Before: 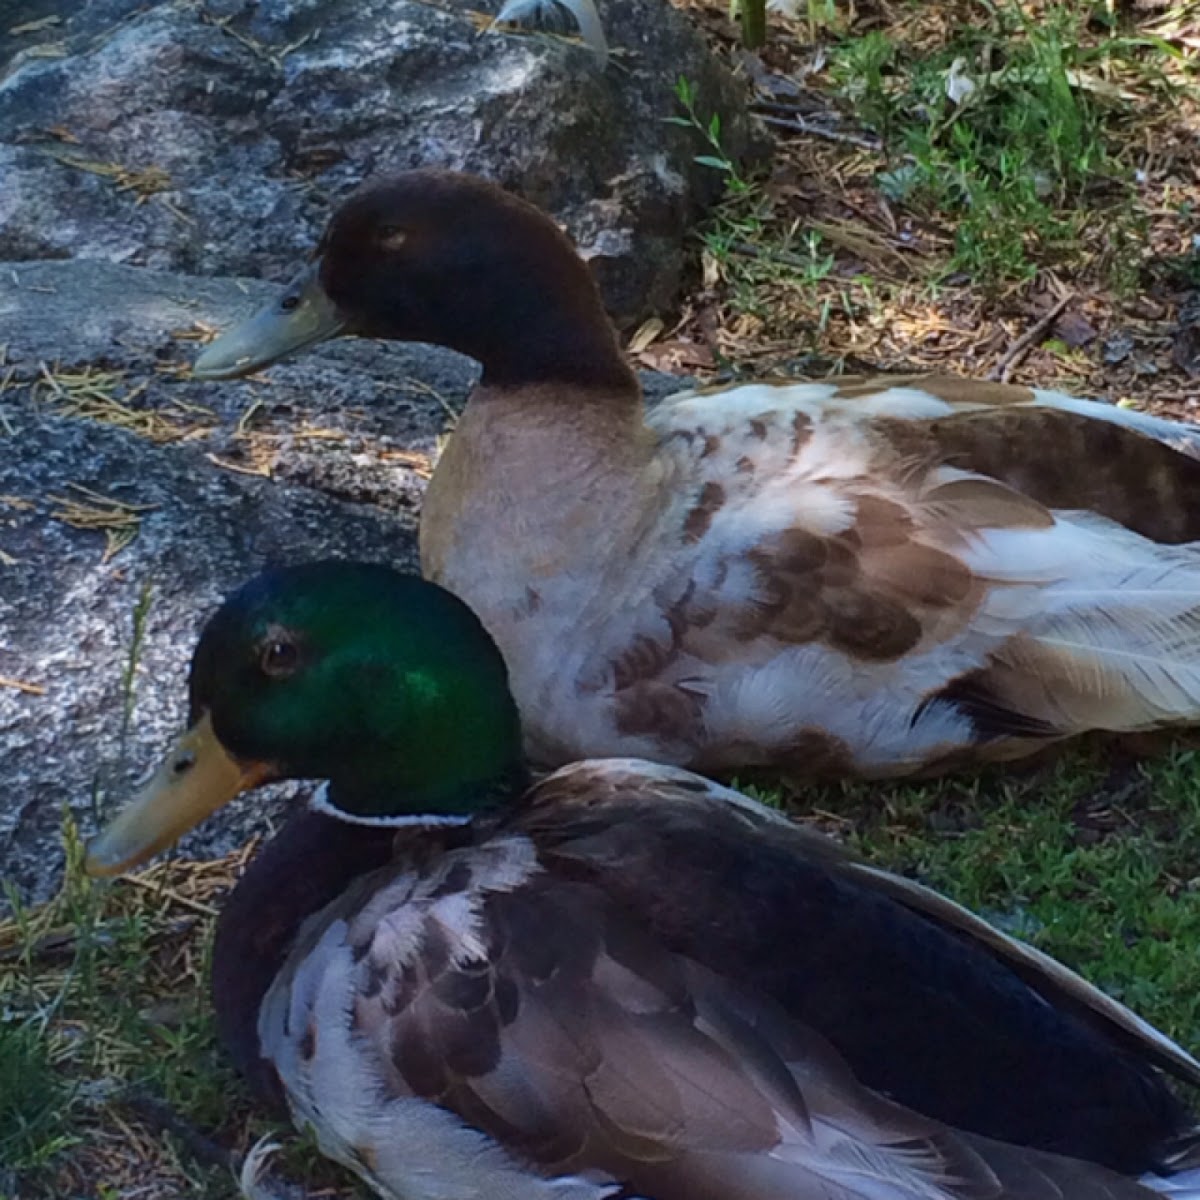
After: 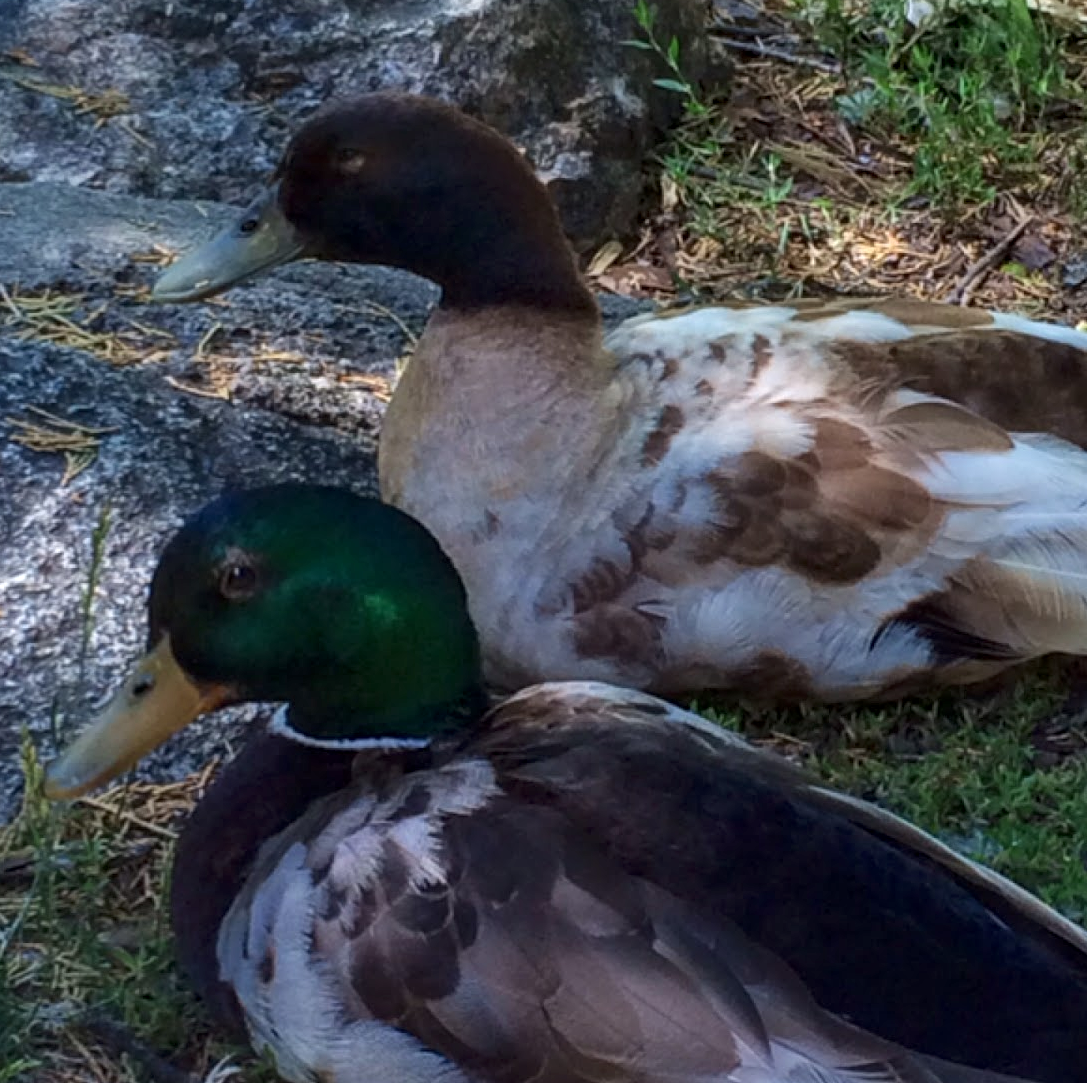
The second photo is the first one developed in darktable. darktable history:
local contrast: on, module defaults
crop: left 3.476%, top 6.498%, right 5.938%, bottom 3.202%
